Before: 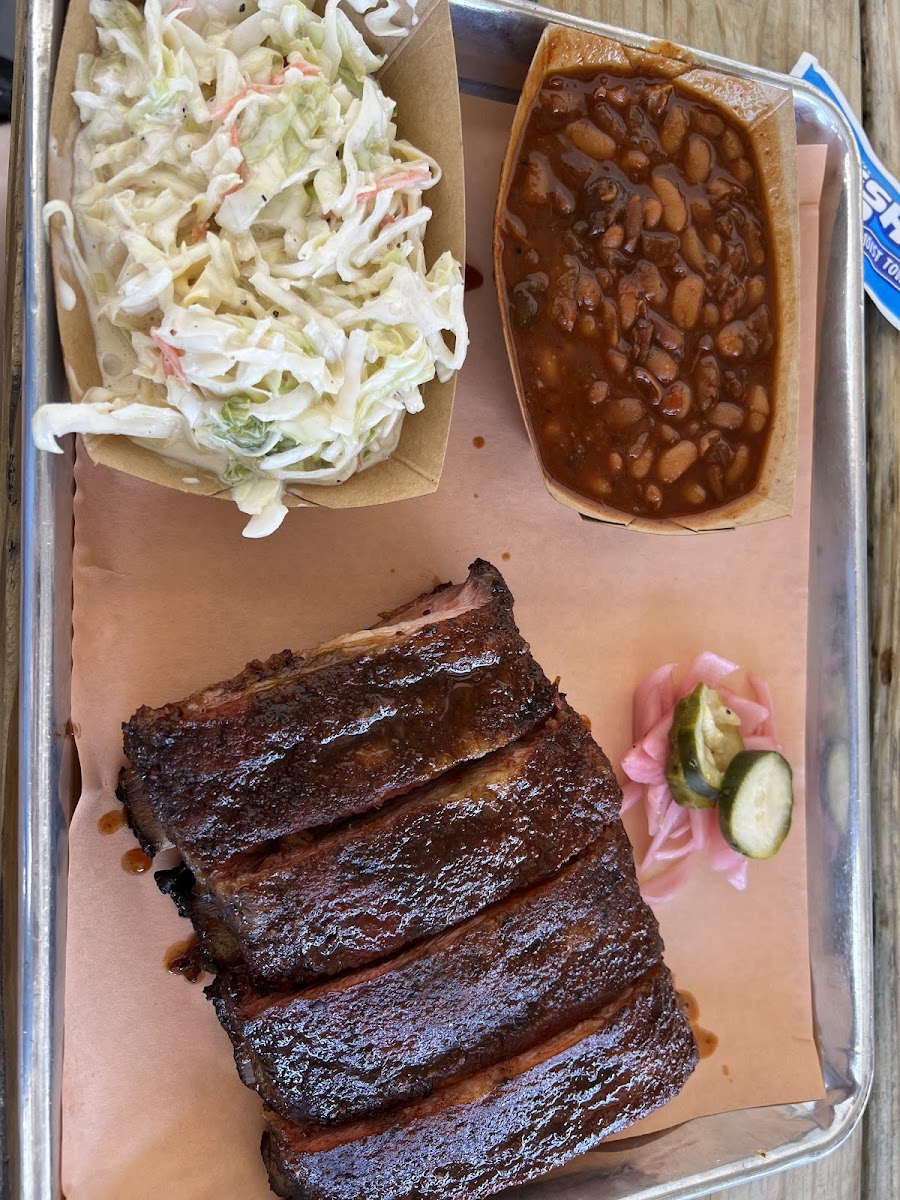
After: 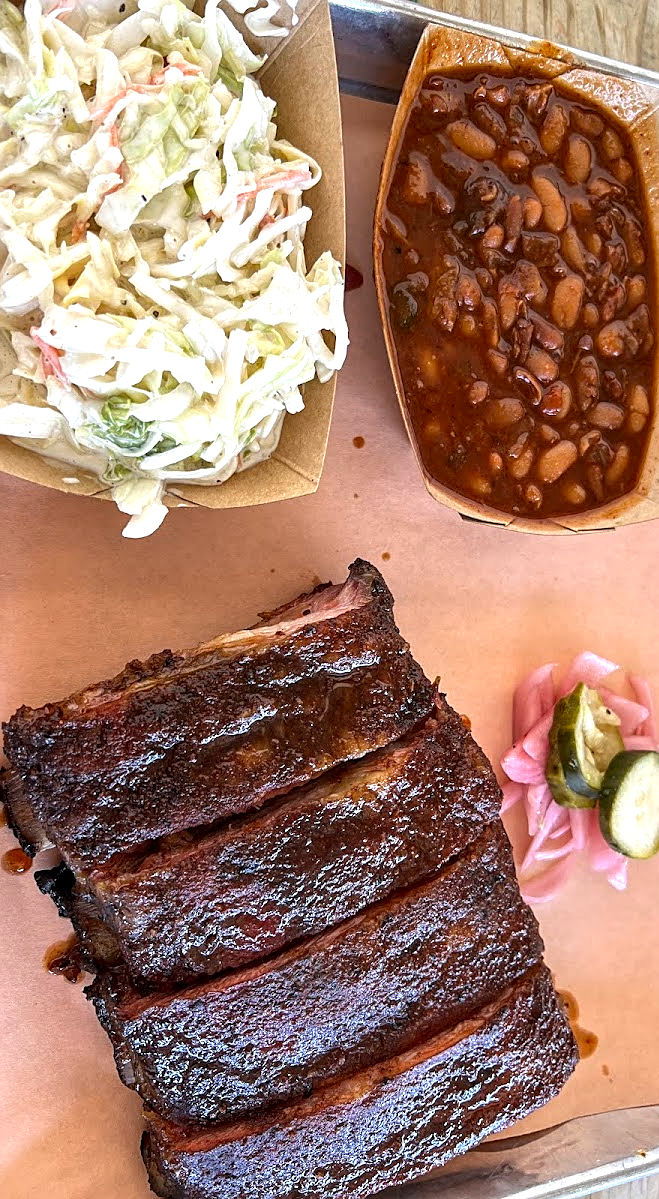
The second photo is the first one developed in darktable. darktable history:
exposure: black level correction 0, exposure 0.5 EV, compensate highlight preservation false
crop: left 13.443%, right 13.31%
local contrast: detail 130%
sharpen: on, module defaults
